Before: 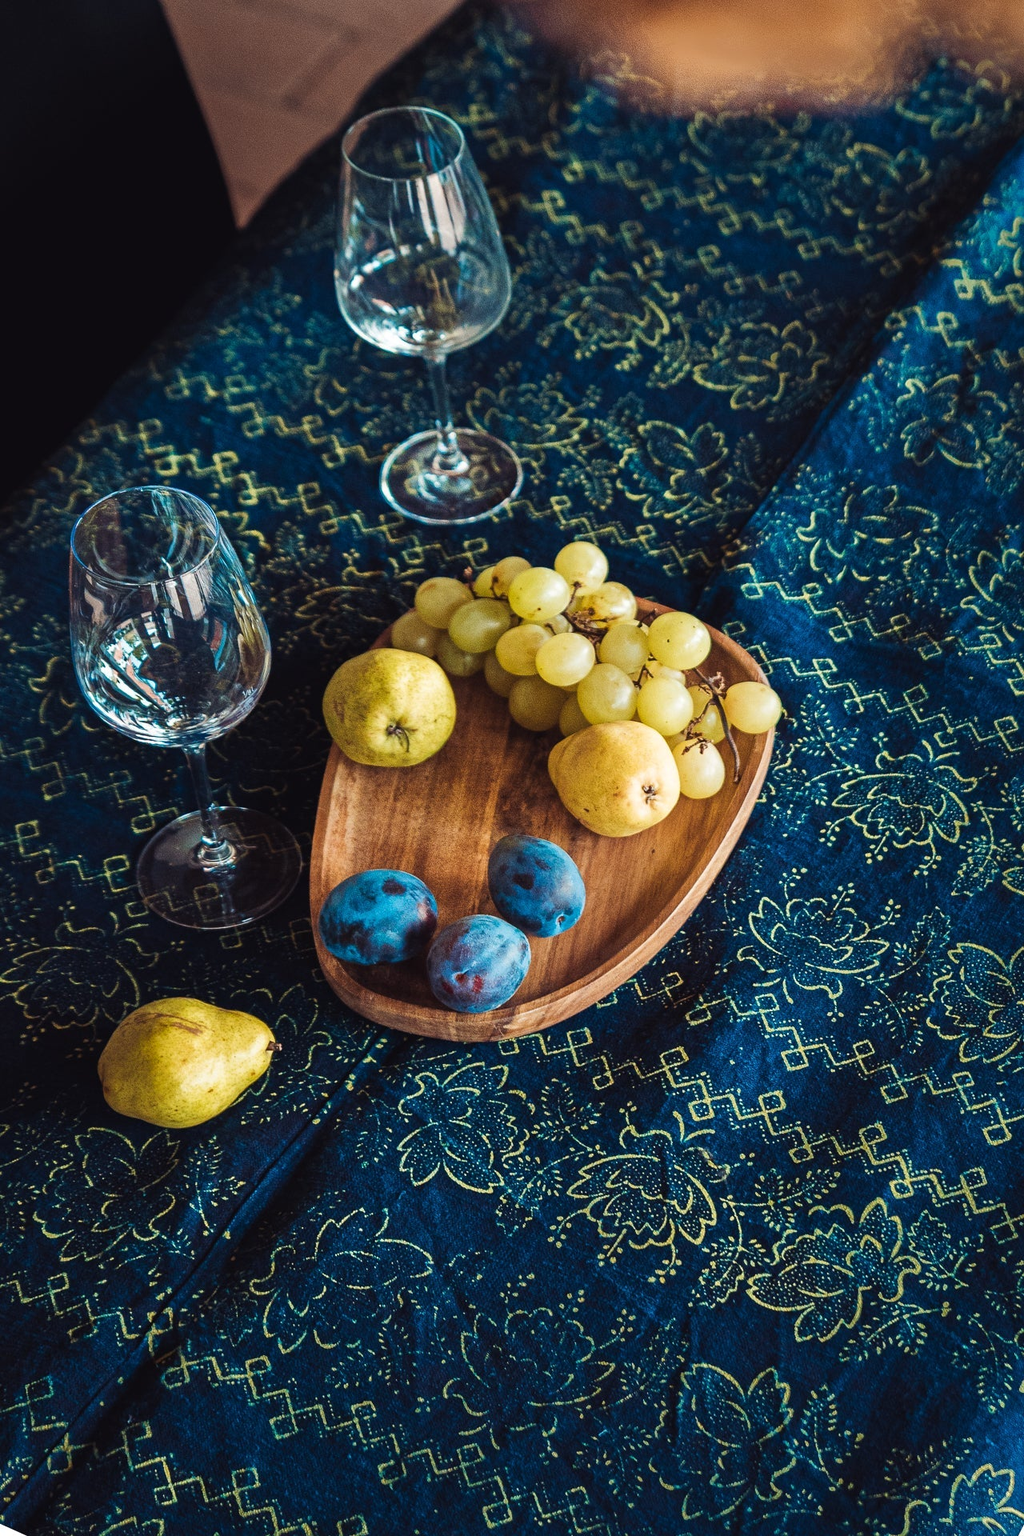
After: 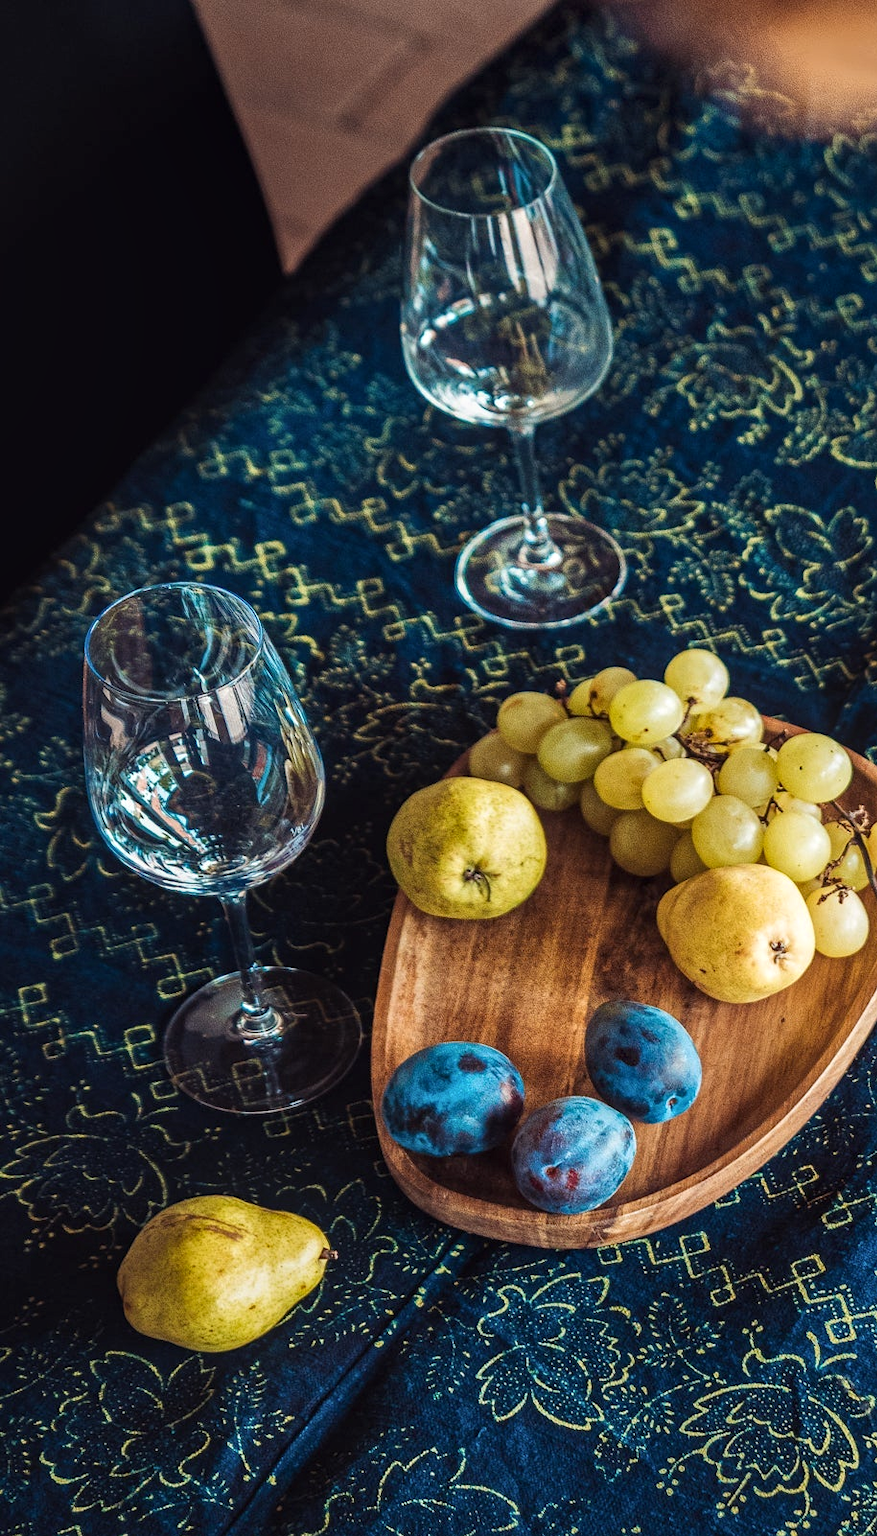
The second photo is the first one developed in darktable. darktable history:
local contrast: on, module defaults
crop: right 28.442%, bottom 16.527%
